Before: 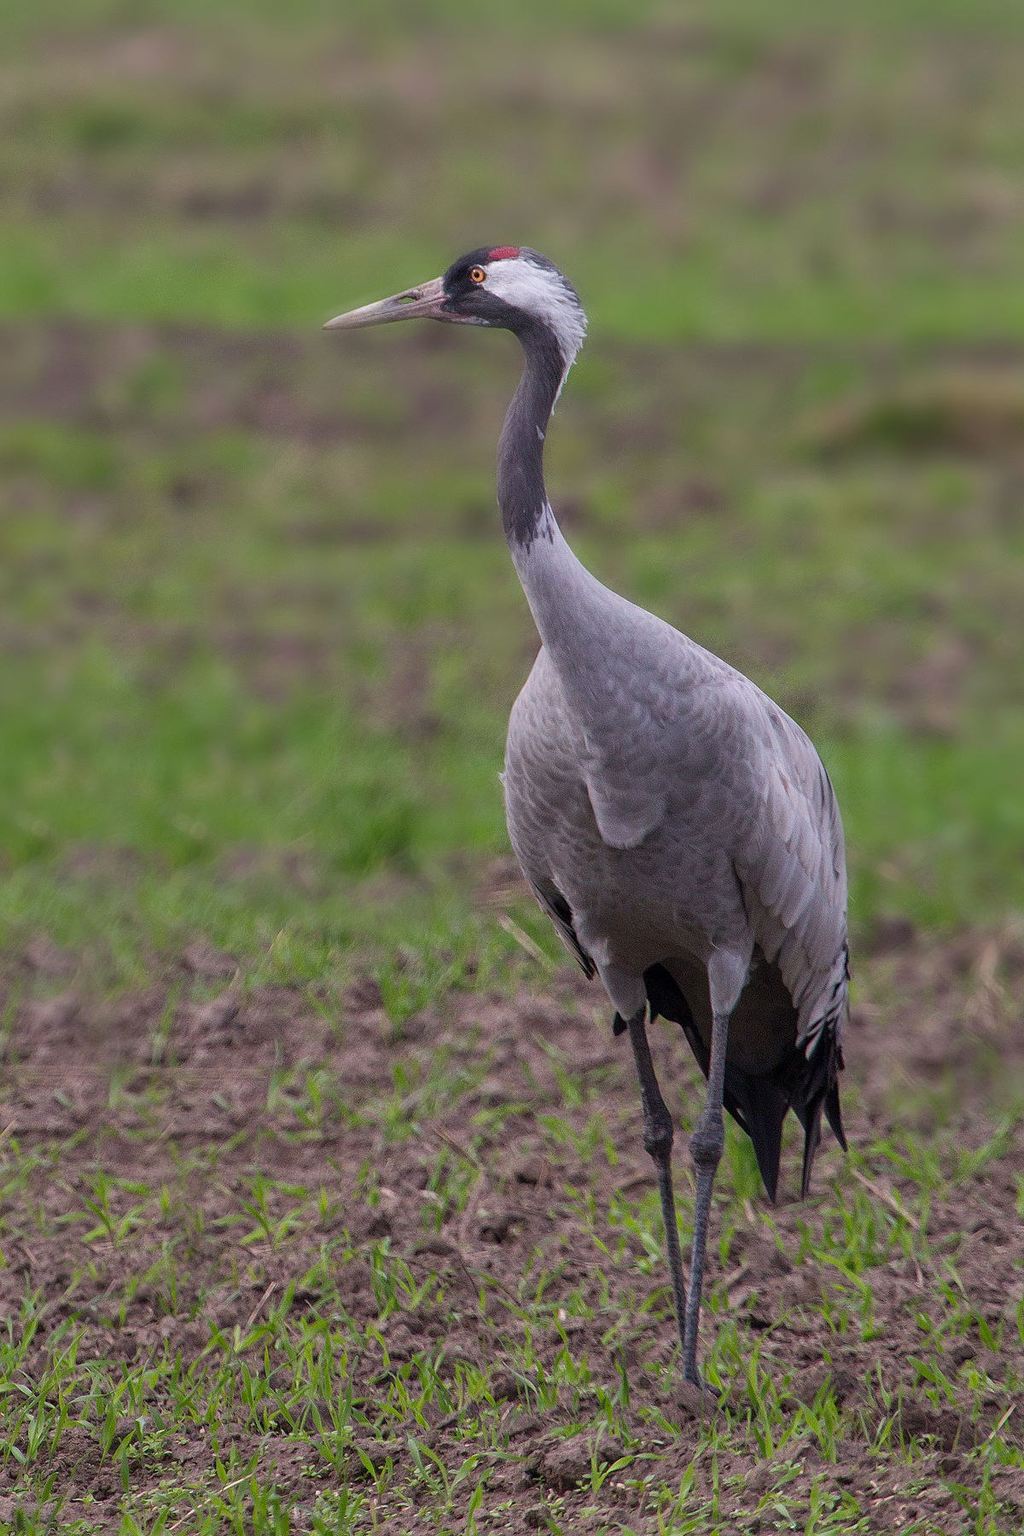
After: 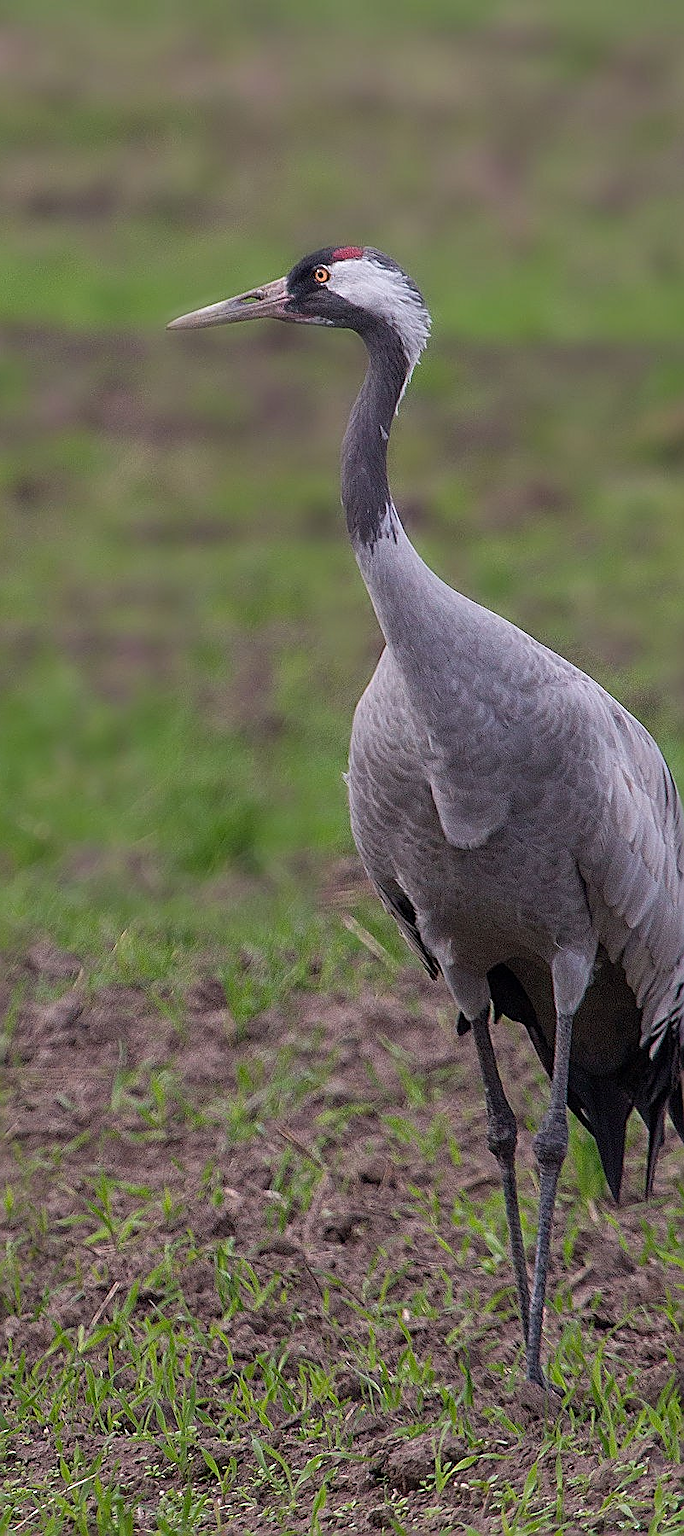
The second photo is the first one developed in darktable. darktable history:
crop and rotate: left 15.275%, right 17.842%
exposure: exposure -0.04 EV, compensate highlight preservation false
sharpen: amount 0.886
